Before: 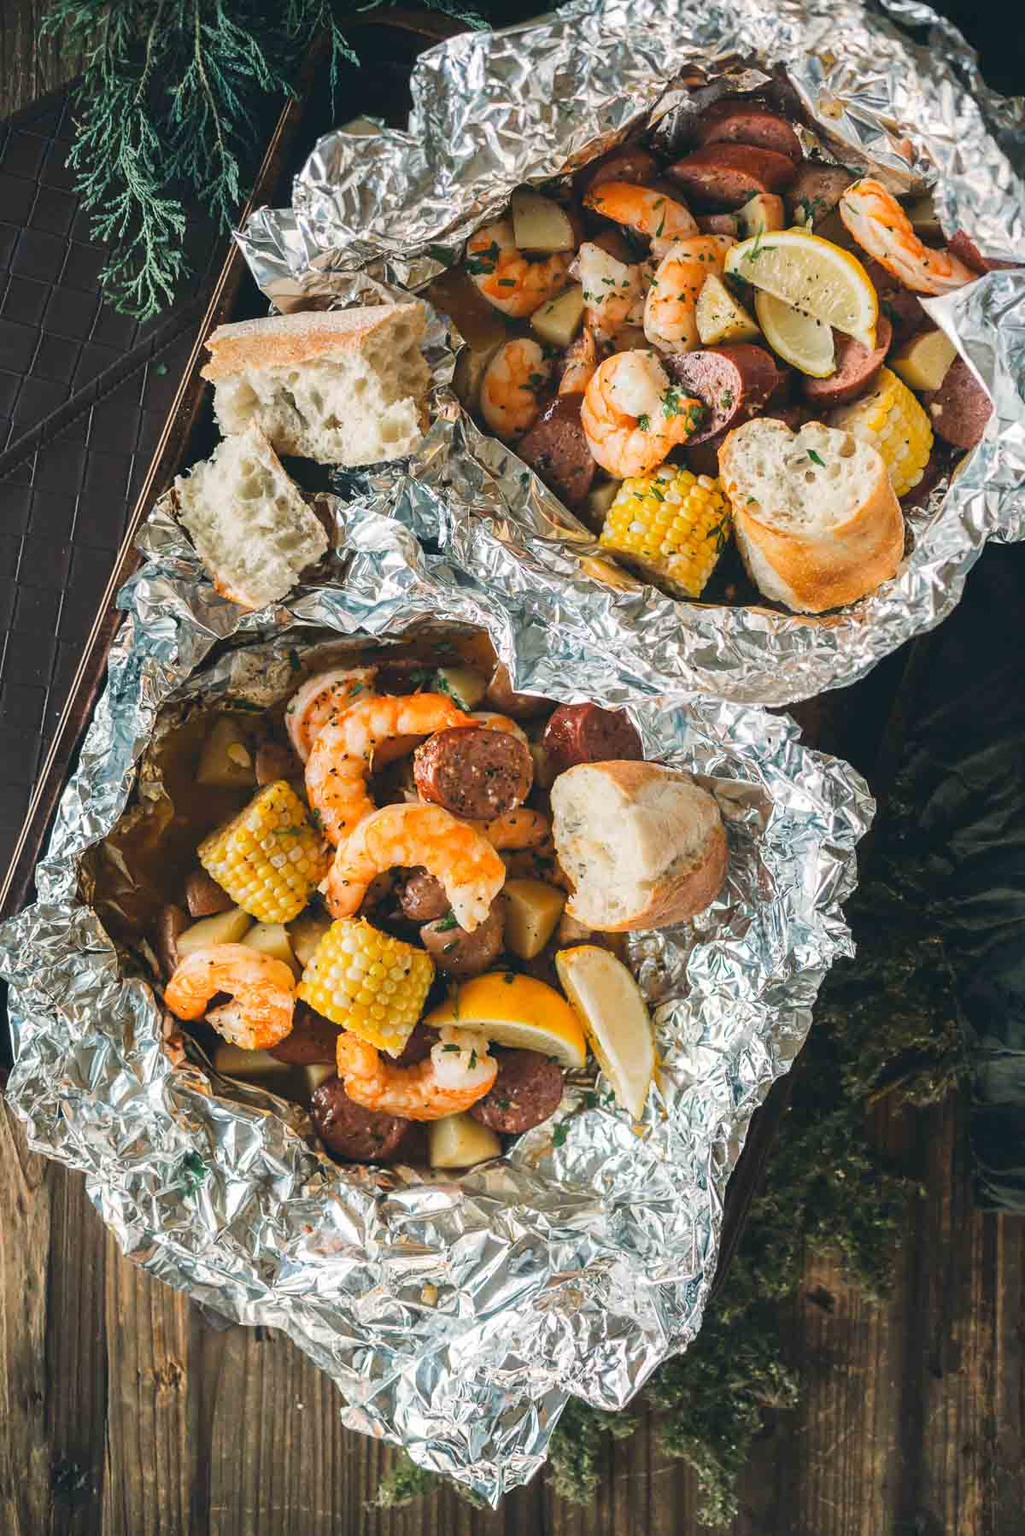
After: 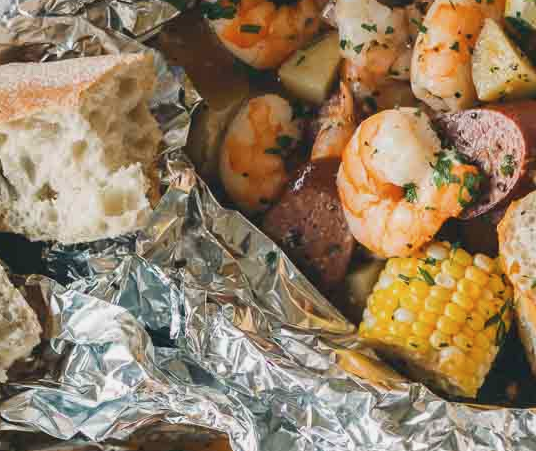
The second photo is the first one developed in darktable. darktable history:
crop: left 28.64%, top 16.832%, right 26.637%, bottom 58.055%
contrast brightness saturation: contrast -0.08, brightness -0.04, saturation -0.11
